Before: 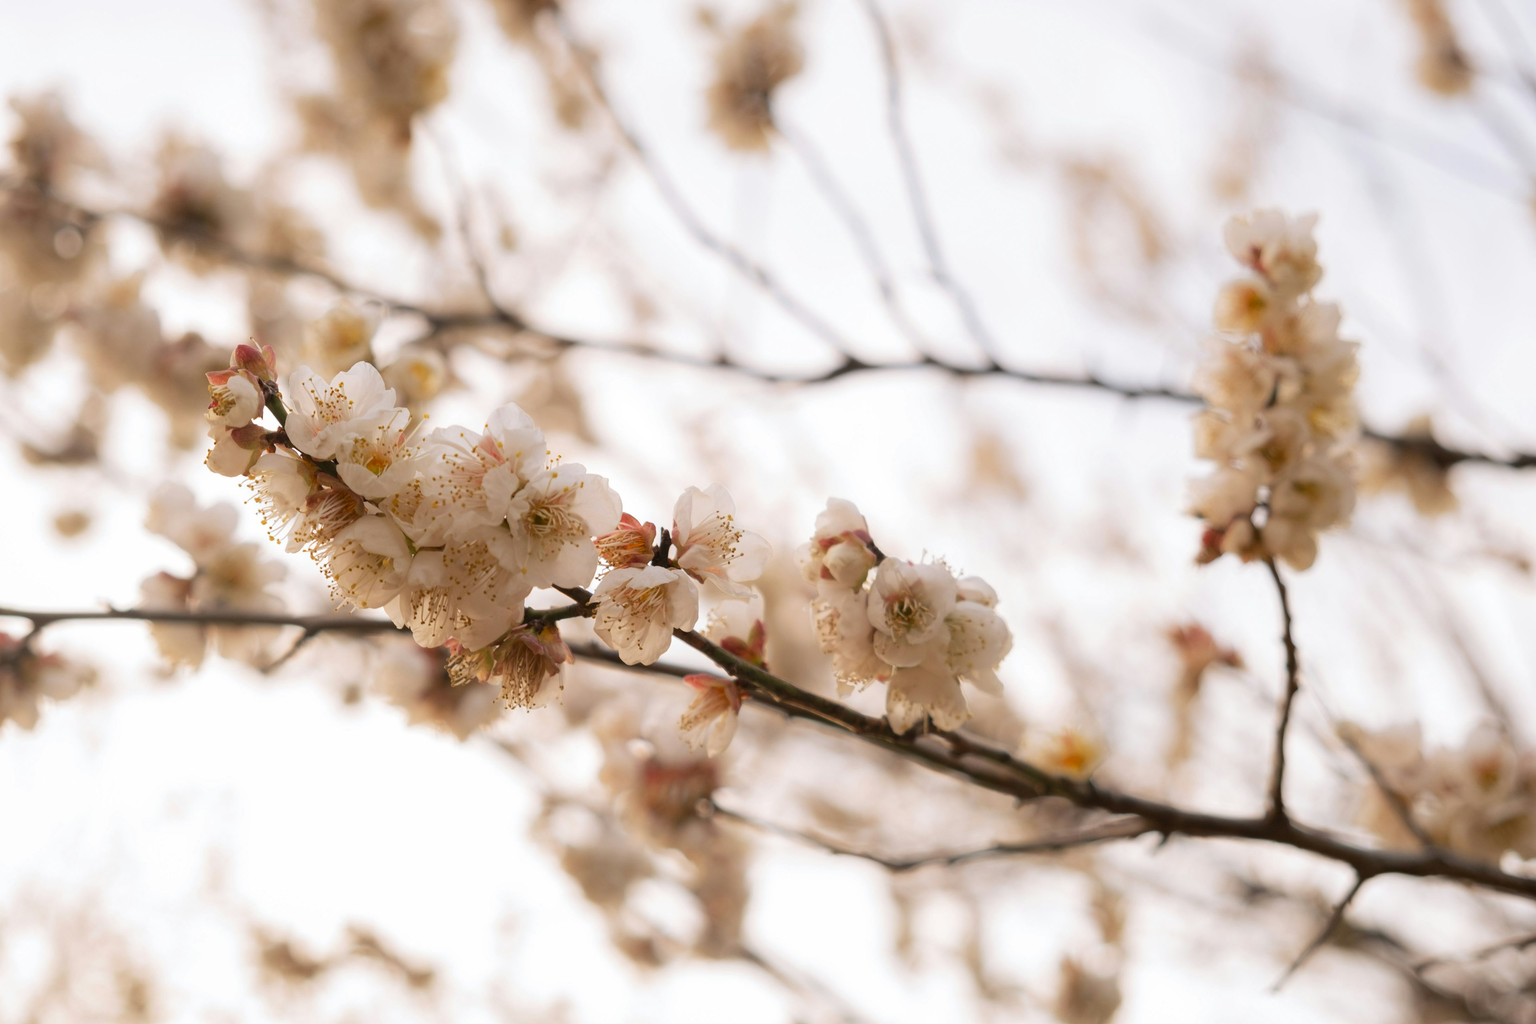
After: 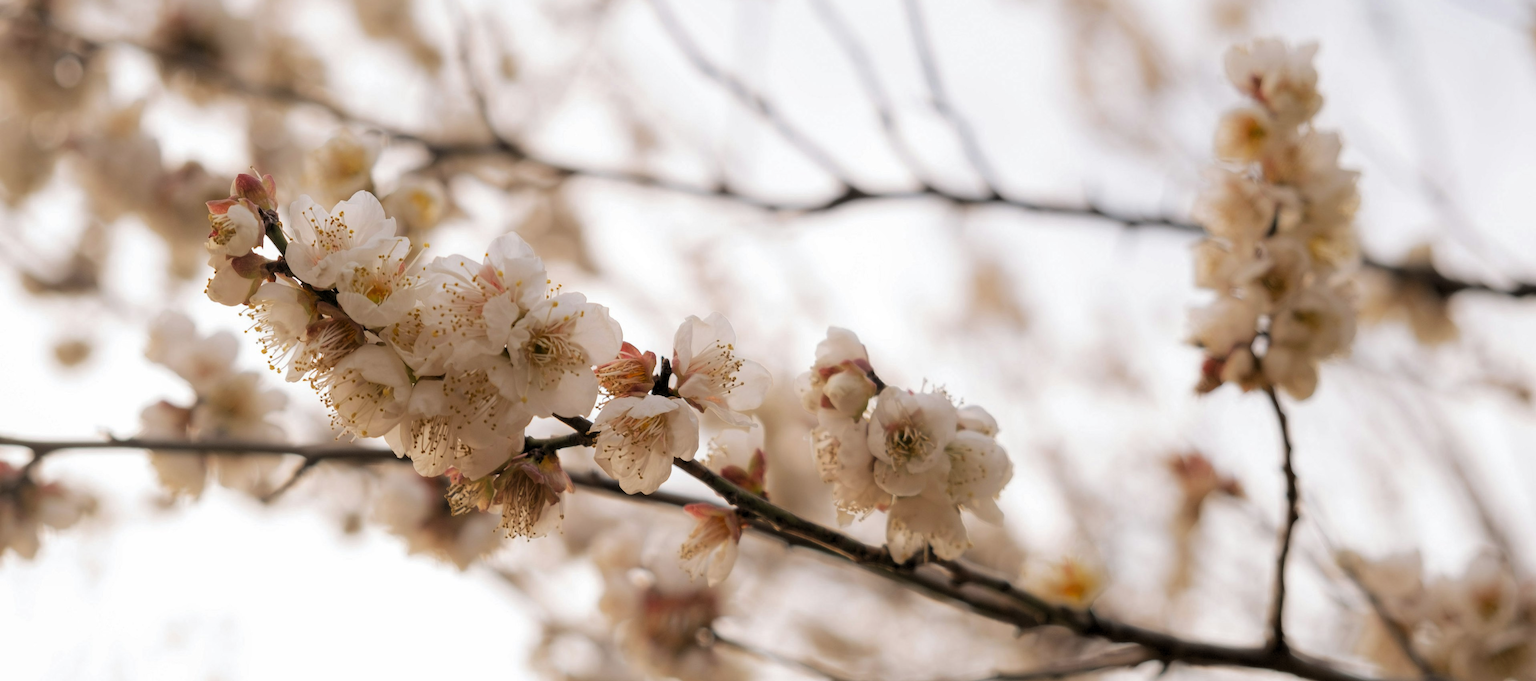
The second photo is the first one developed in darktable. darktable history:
levels: mode automatic, black 0.023%, white 99.97%, levels [0.062, 0.494, 0.925]
white balance: emerald 1
tone equalizer: -8 EV 0.25 EV, -7 EV 0.417 EV, -6 EV 0.417 EV, -5 EV 0.25 EV, -3 EV -0.25 EV, -2 EV -0.417 EV, -1 EV -0.417 EV, +0 EV -0.25 EV, edges refinement/feathering 500, mask exposure compensation -1.57 EV, preserve details guided filter
crop: top 16.727%, bottom 16.727%
